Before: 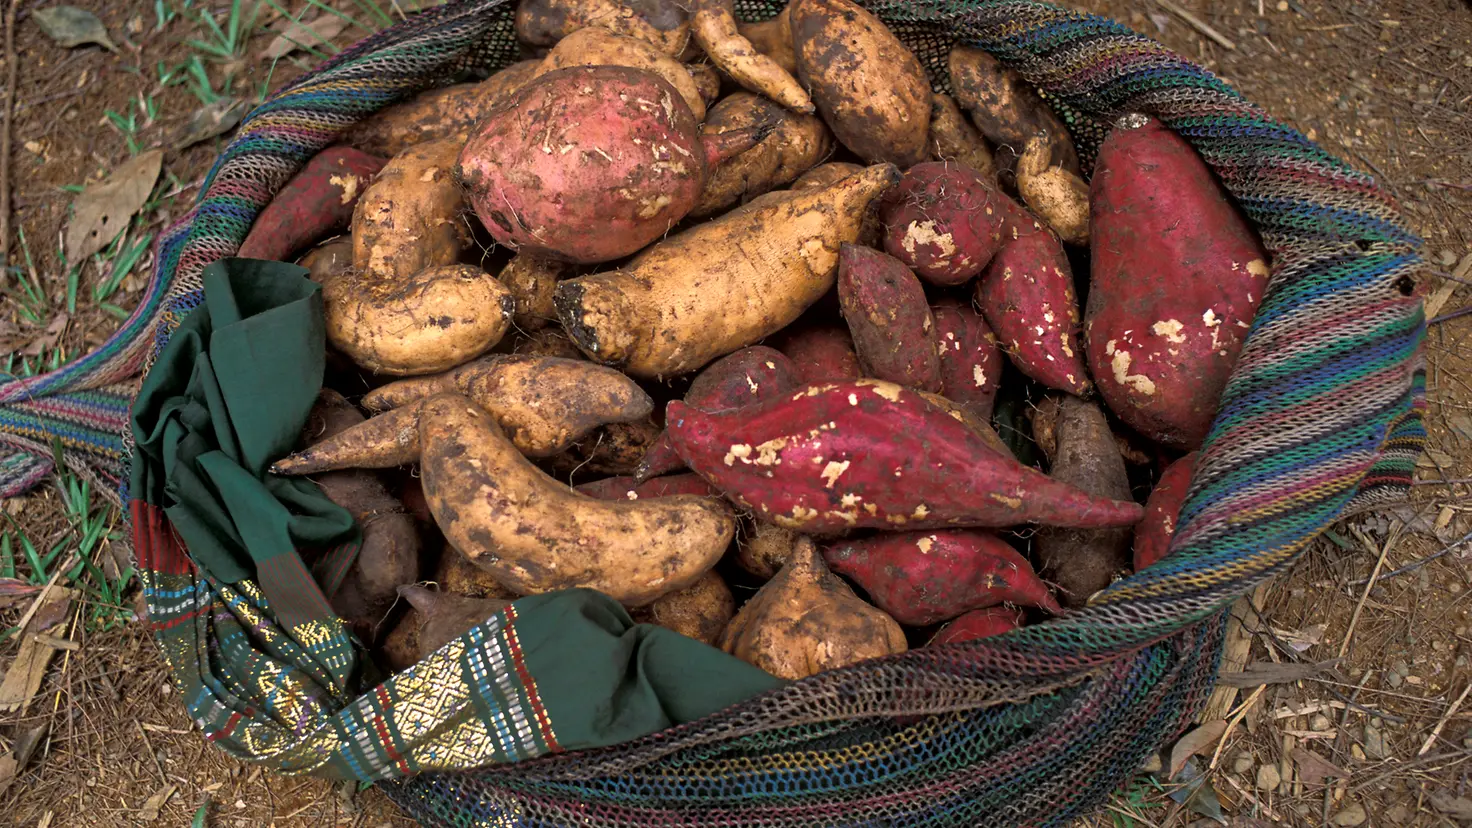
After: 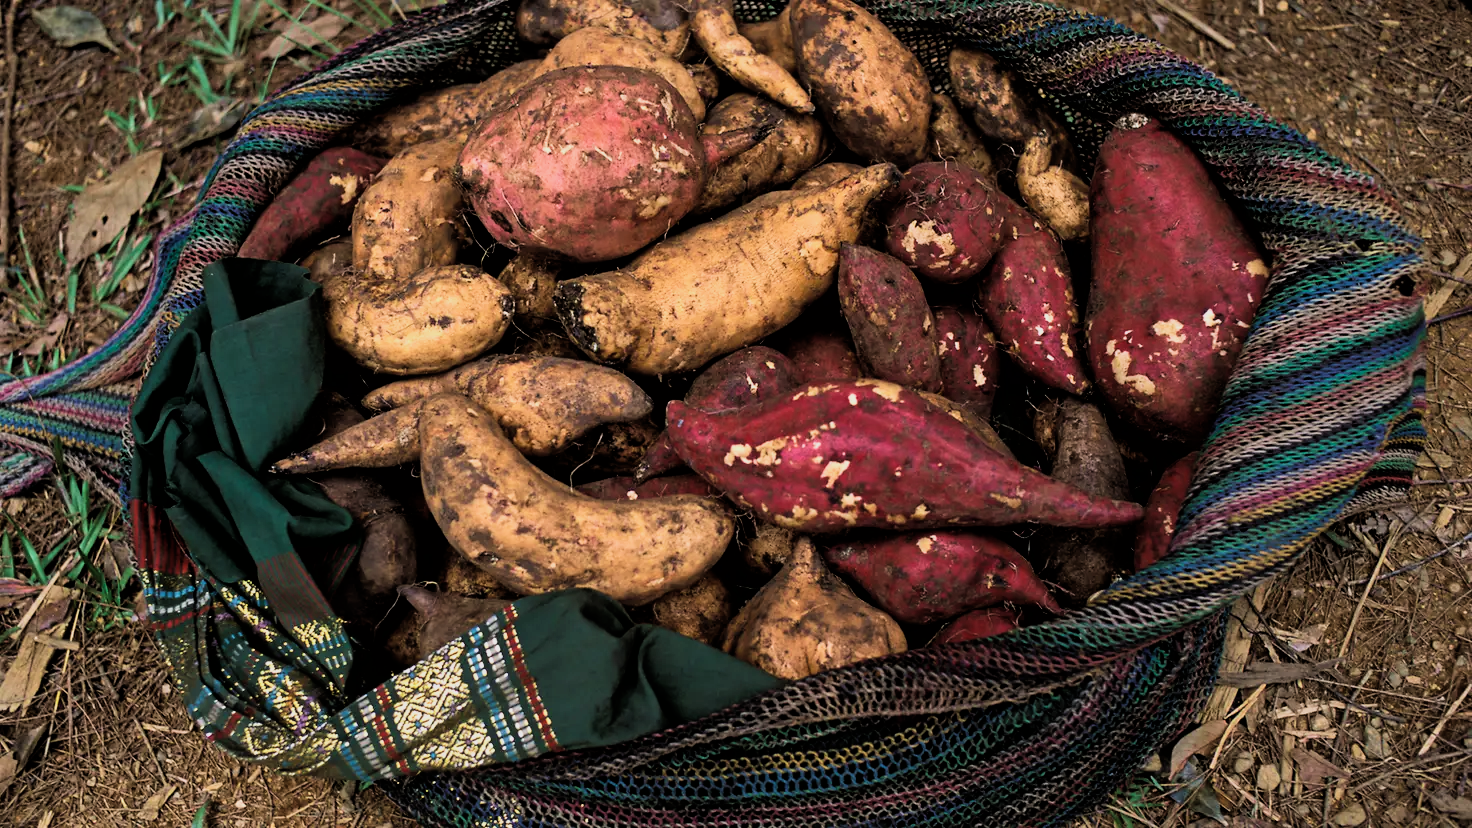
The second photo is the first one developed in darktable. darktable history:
velvia: on, module defaults
filmic rgb: black relative exposure -5 EV, hardness 2.88, contrast 1.4, highlights saturation mix -20%
